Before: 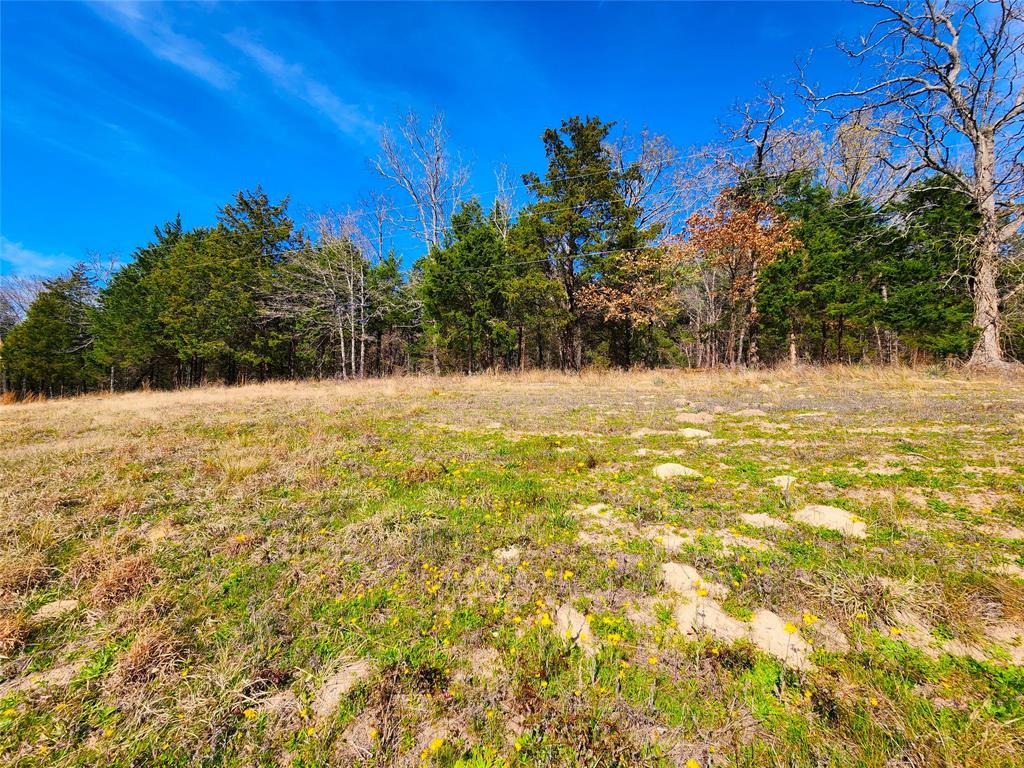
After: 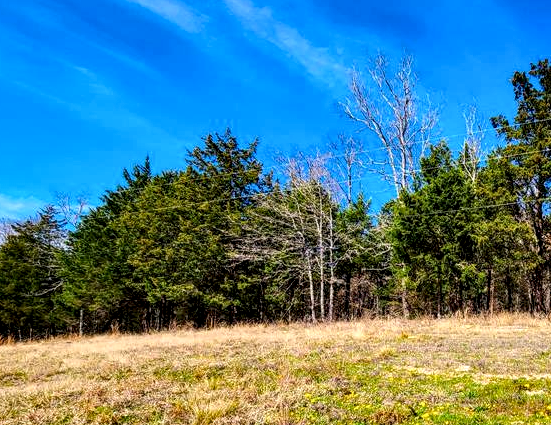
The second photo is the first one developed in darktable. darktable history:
local contrast: highlights 60%, shadows 63%, detail 160%
crop and rotate: left 3.034%, top 7.435%, right 43.06%, bottom 37.155%
color balance rgb: global offset › luminance -0.434%, perceptual saturation grading › global saturation 0.634%, perceptual brilliance grading › highlights 6.047%, perceptual brilliance grading › mid-tones 16.657%, perceptual brilliance grading › shadows -5.373%, saturation formula JzAzBz (2021)
